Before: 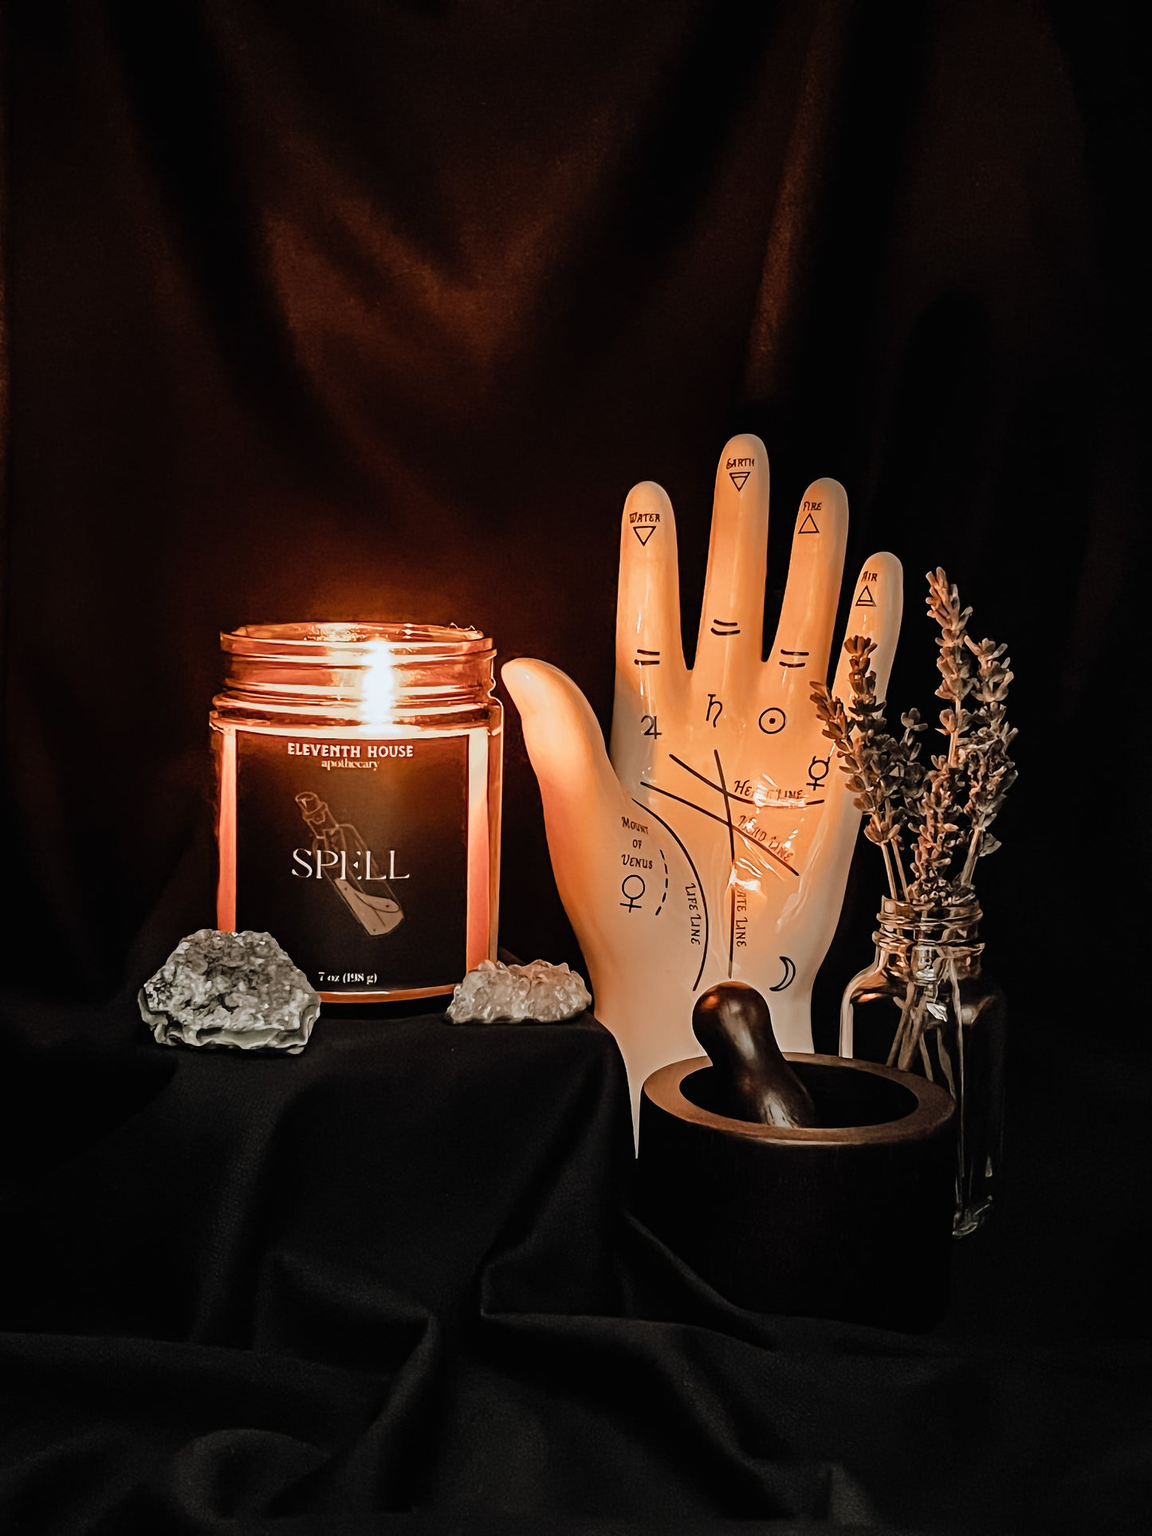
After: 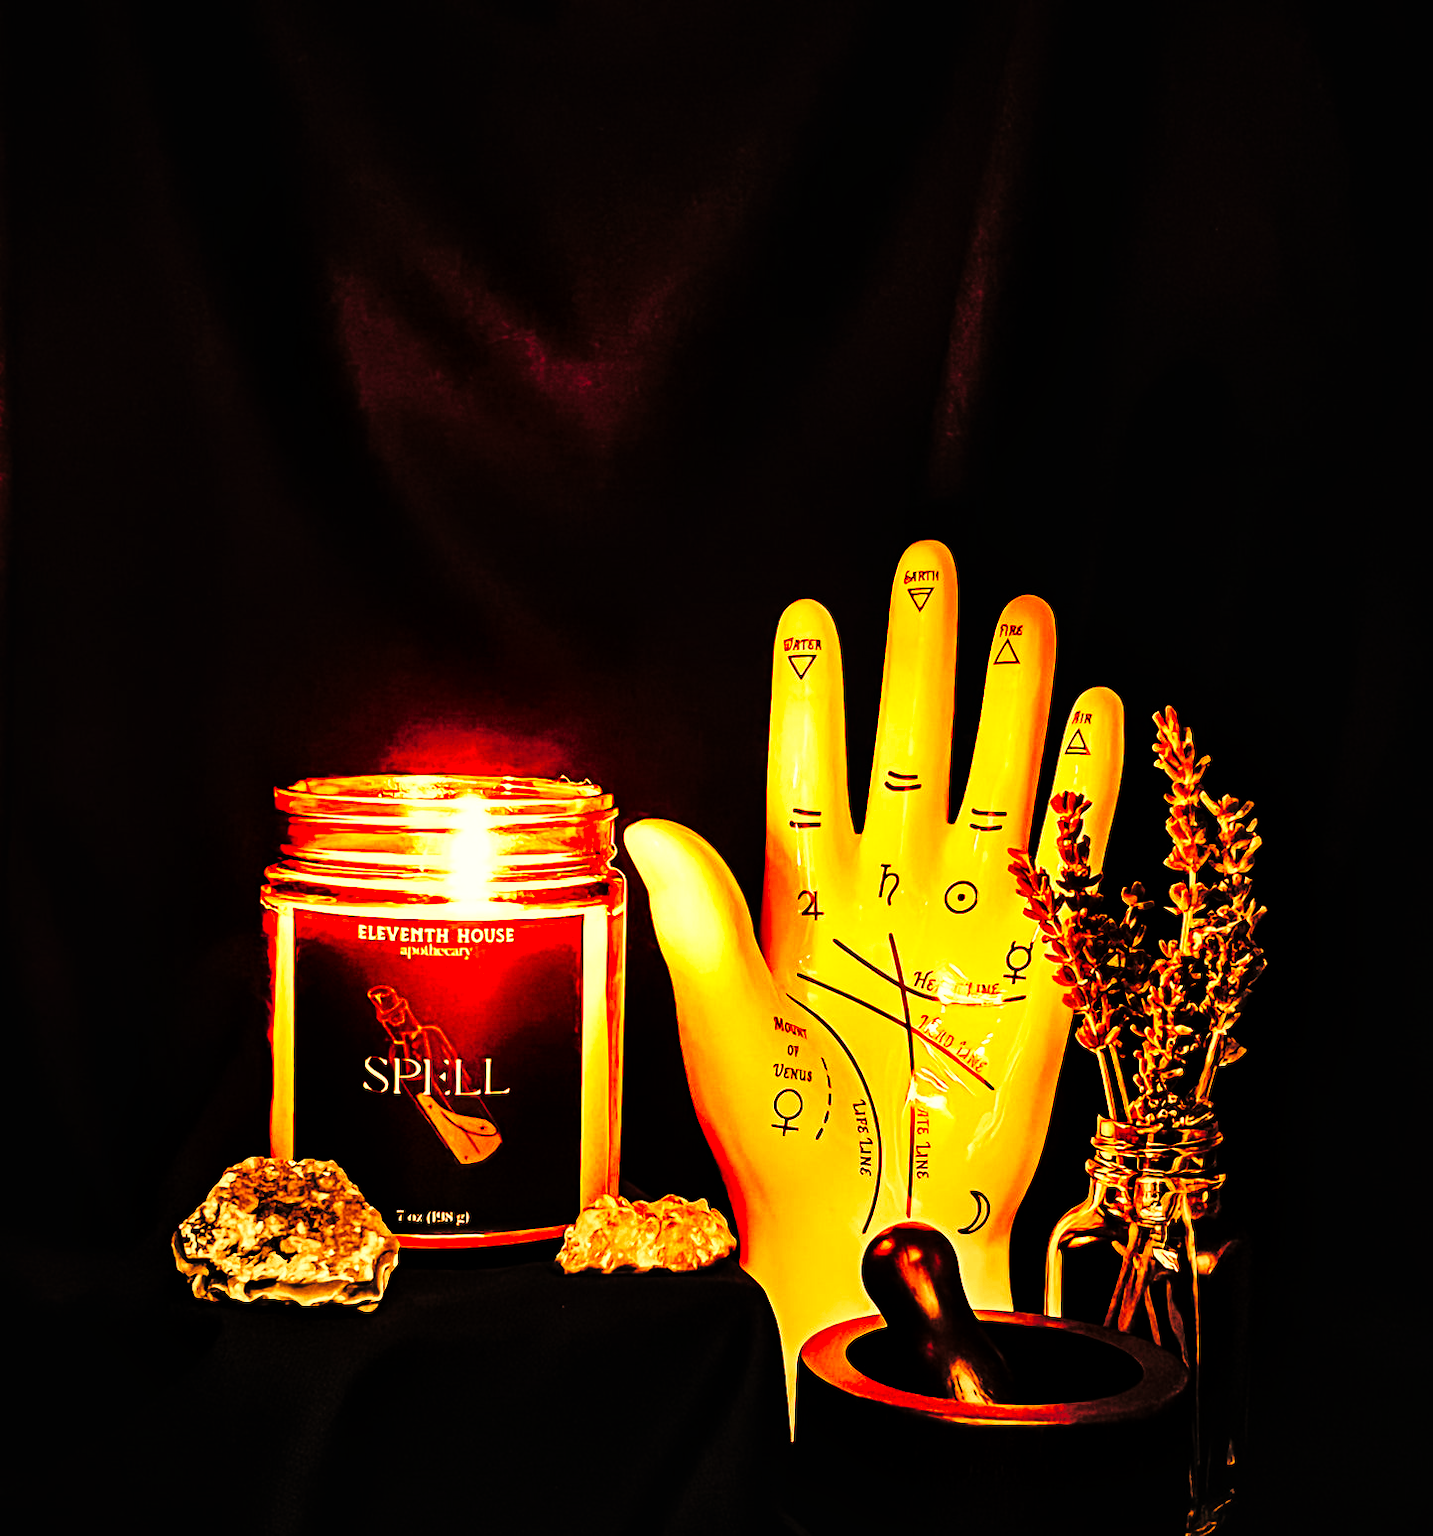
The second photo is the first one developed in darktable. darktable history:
white balance: red 1.467, blue 0.684
local contrast: mode bilateral grid, contrast 25, coarseness 60, detail 151%, midtone range 0.2
tone curve: curves: ch0 [(0, 0) (0.003, 0.004) (0.011, 0.006) (0.025, 0.008) (0.044, 0.012) (0.069, 0.017) (0.1, 0.021) (0.136, 0.029) (0.177, 0.043) (0.224, 0.062) (0.277, 0.108) (0.335, 0.166) (0.399, 0.301) (0.468, 0.467) (0.543, 0.64) (0.623, 0.803) (0.709, 0.908) (0.801, 0.969) (0.898, 0.988) (1, 1)], preserve colors none
crop: bottom 19.644%
